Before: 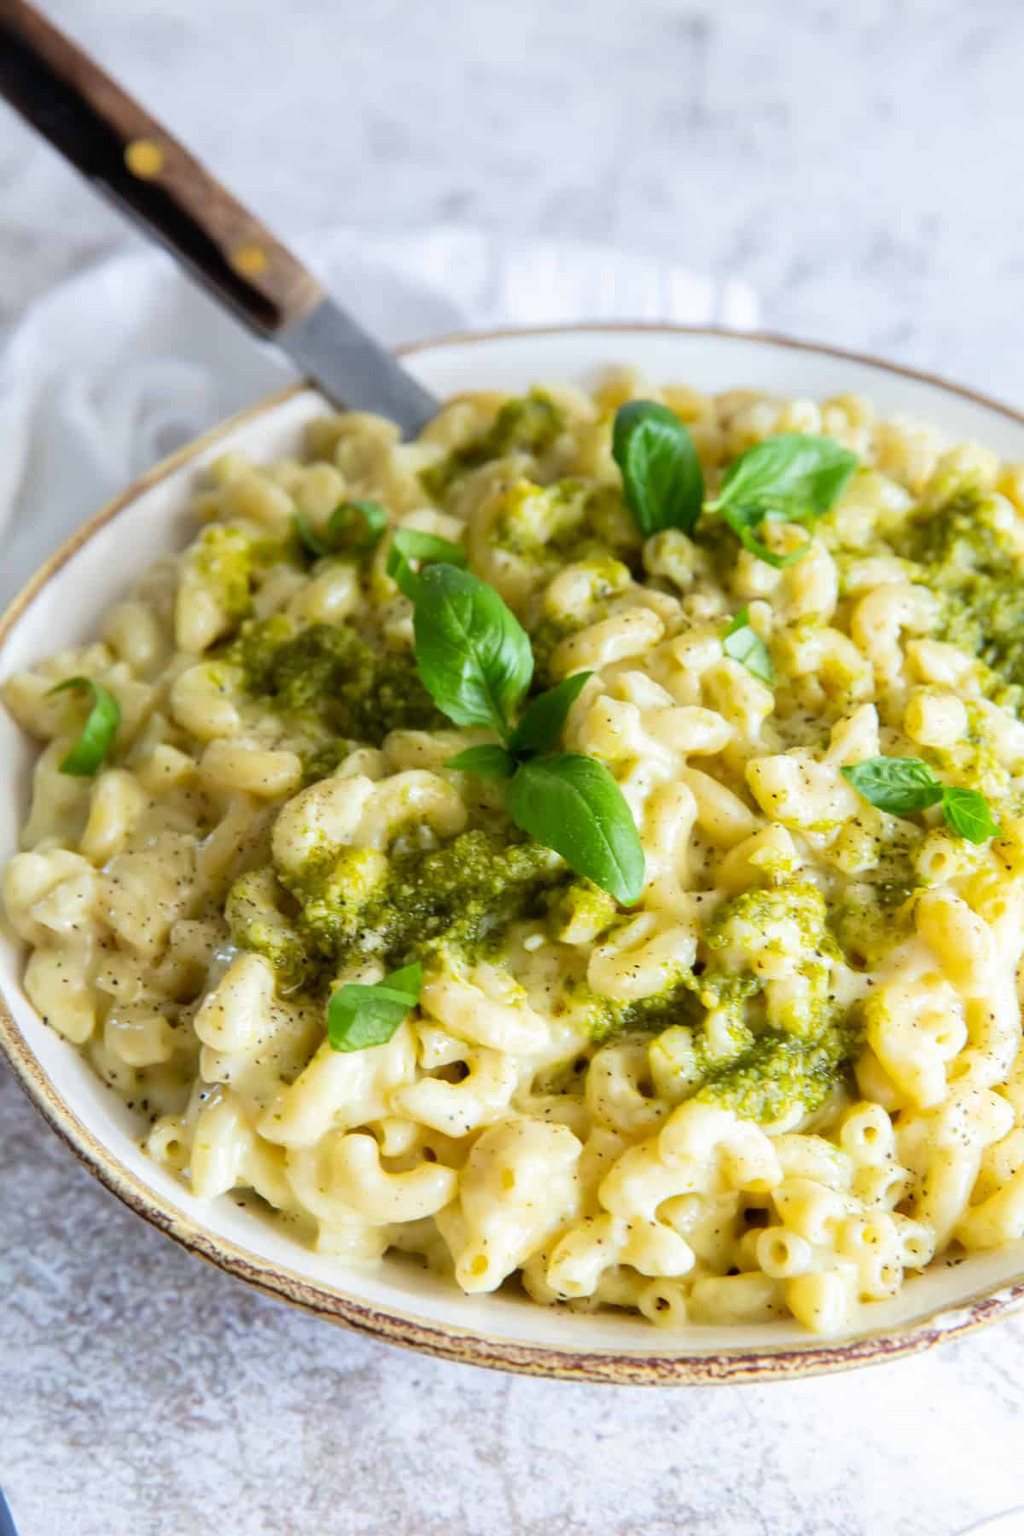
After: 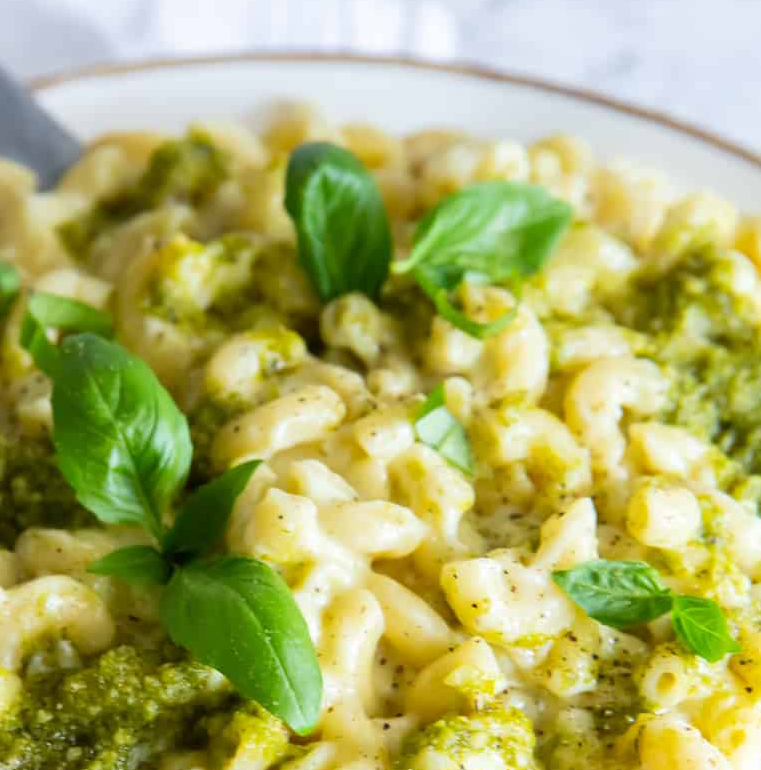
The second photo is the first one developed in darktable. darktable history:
crop: left 36.118%, top 18.19%, right 0.384%, bottom 39.007%
